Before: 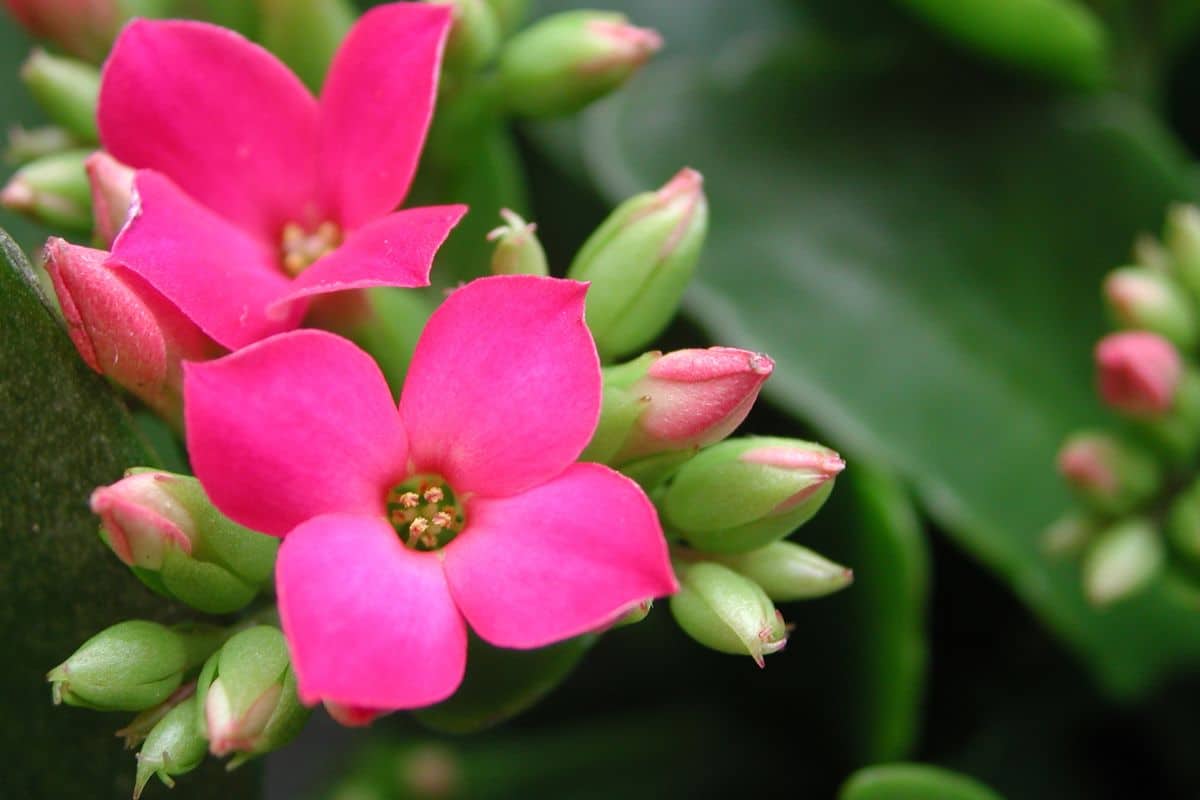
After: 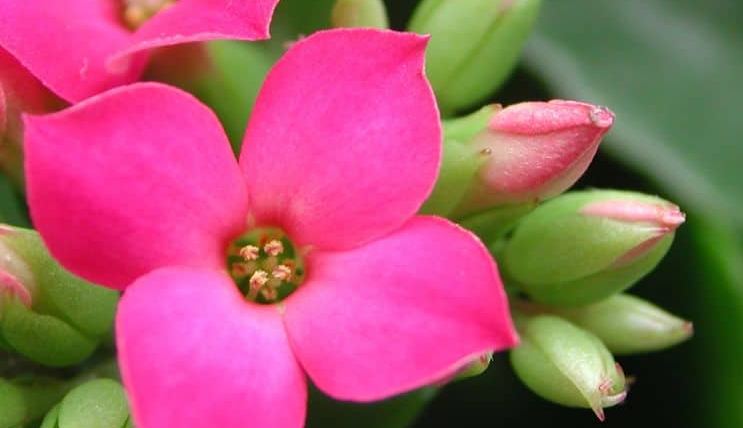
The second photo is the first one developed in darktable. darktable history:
crop: left 13.337%, top 30.947%, right 24.686%, bottom 15.537%
